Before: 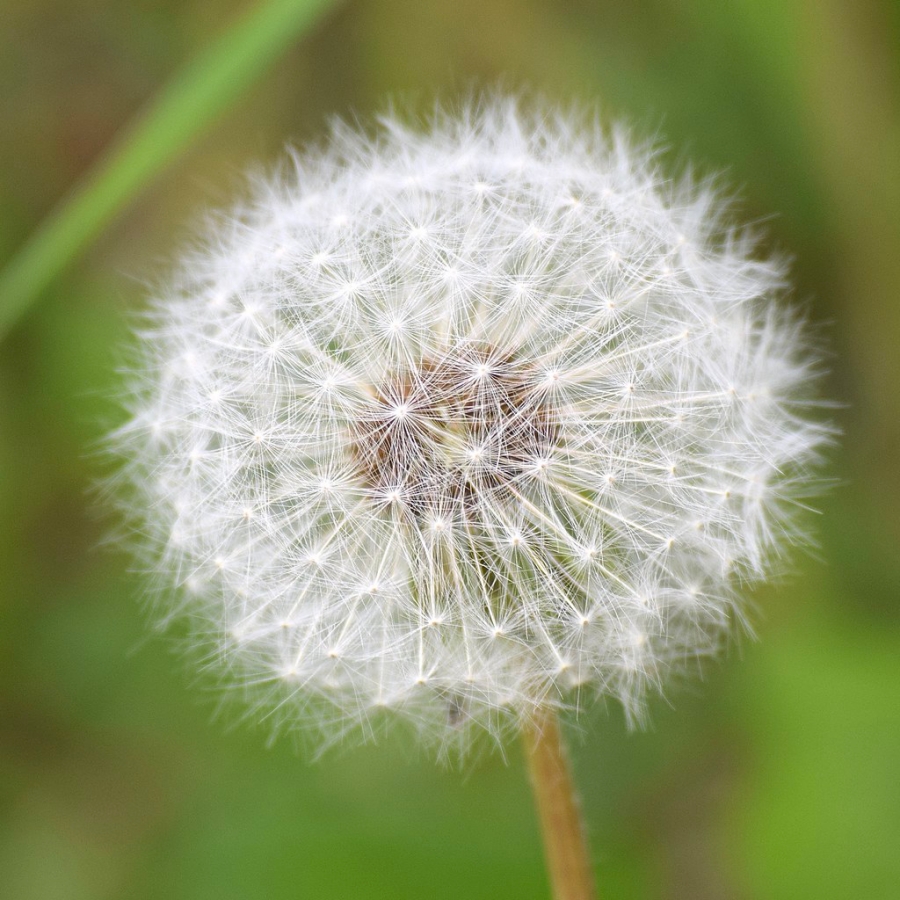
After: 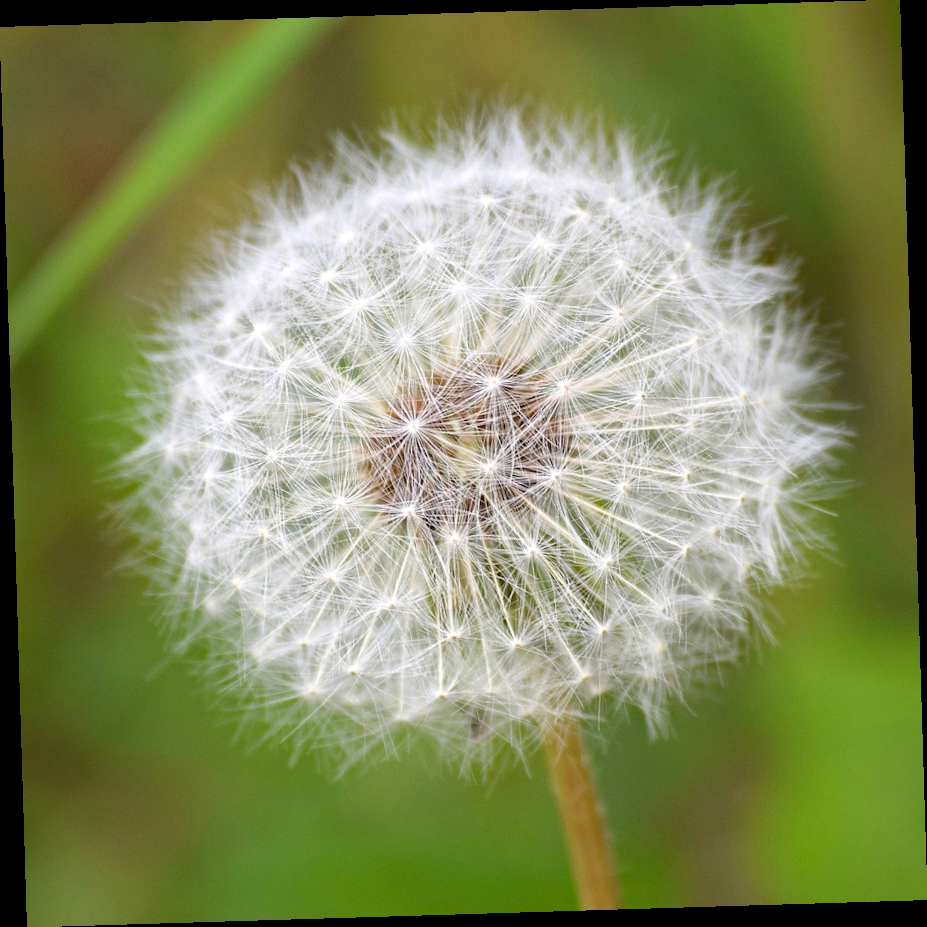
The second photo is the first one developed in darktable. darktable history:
haze removal: strength 0.29, distance 0.25, compatibility mode true, adaptive false
rotate and perspective: rotation -1.75°, automatic cropping off
